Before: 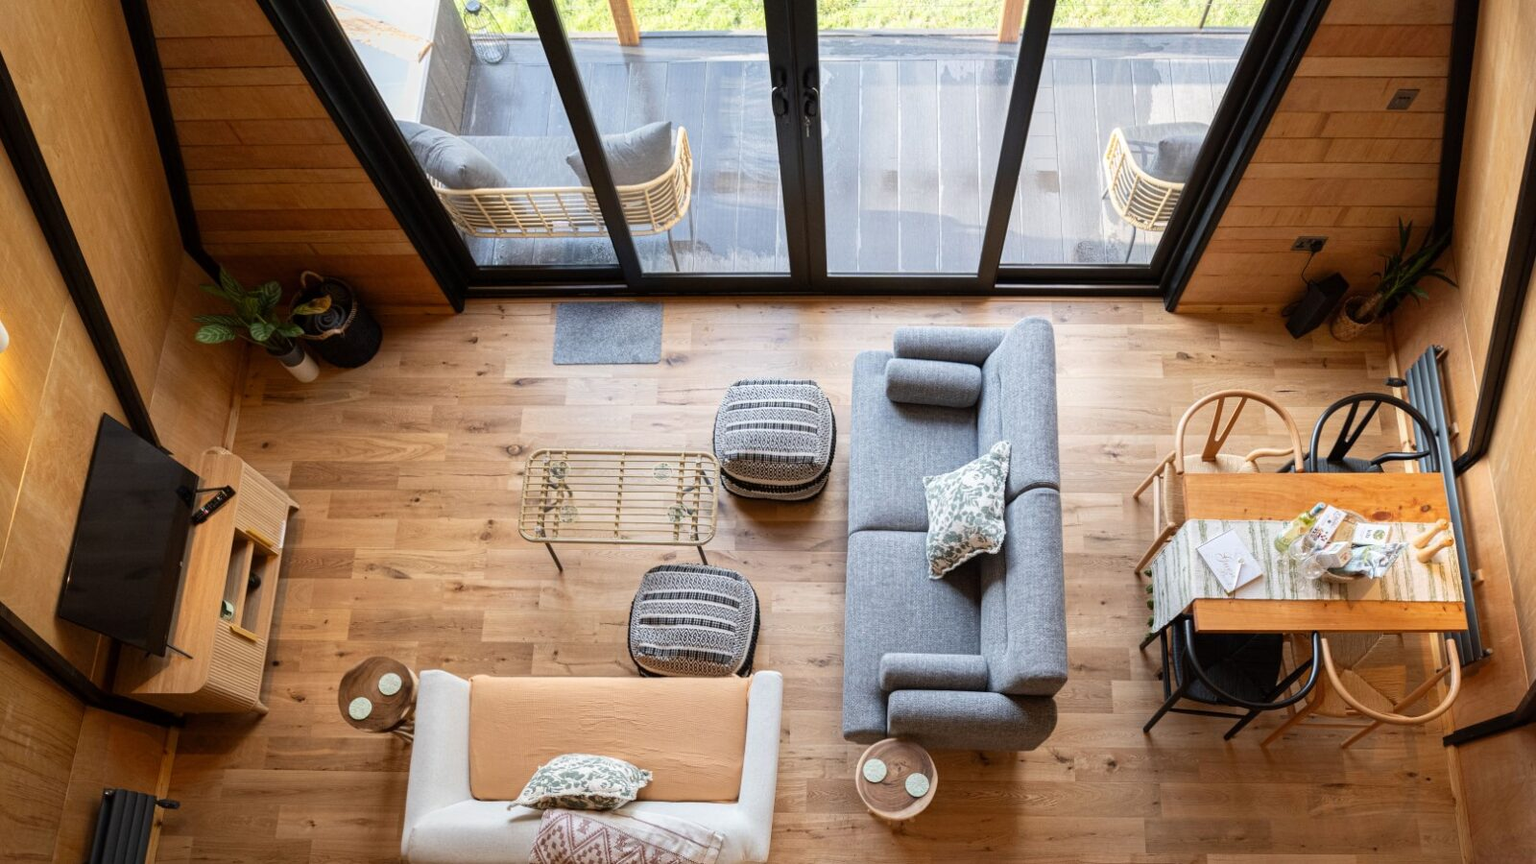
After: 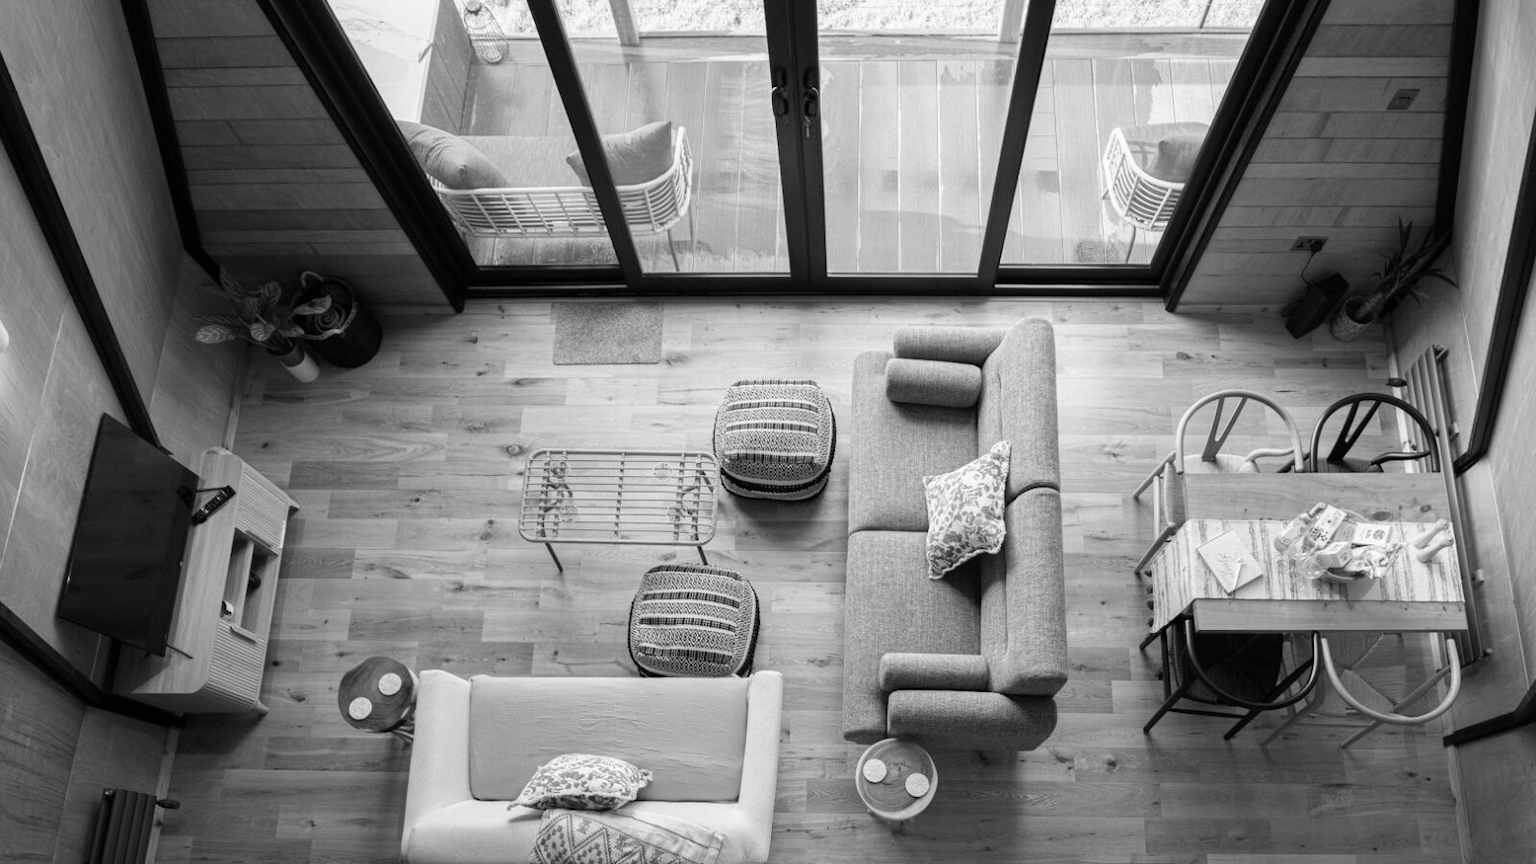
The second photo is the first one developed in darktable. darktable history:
monochrome: on, module defaults
white balance: red 0.954, blue 1.079
